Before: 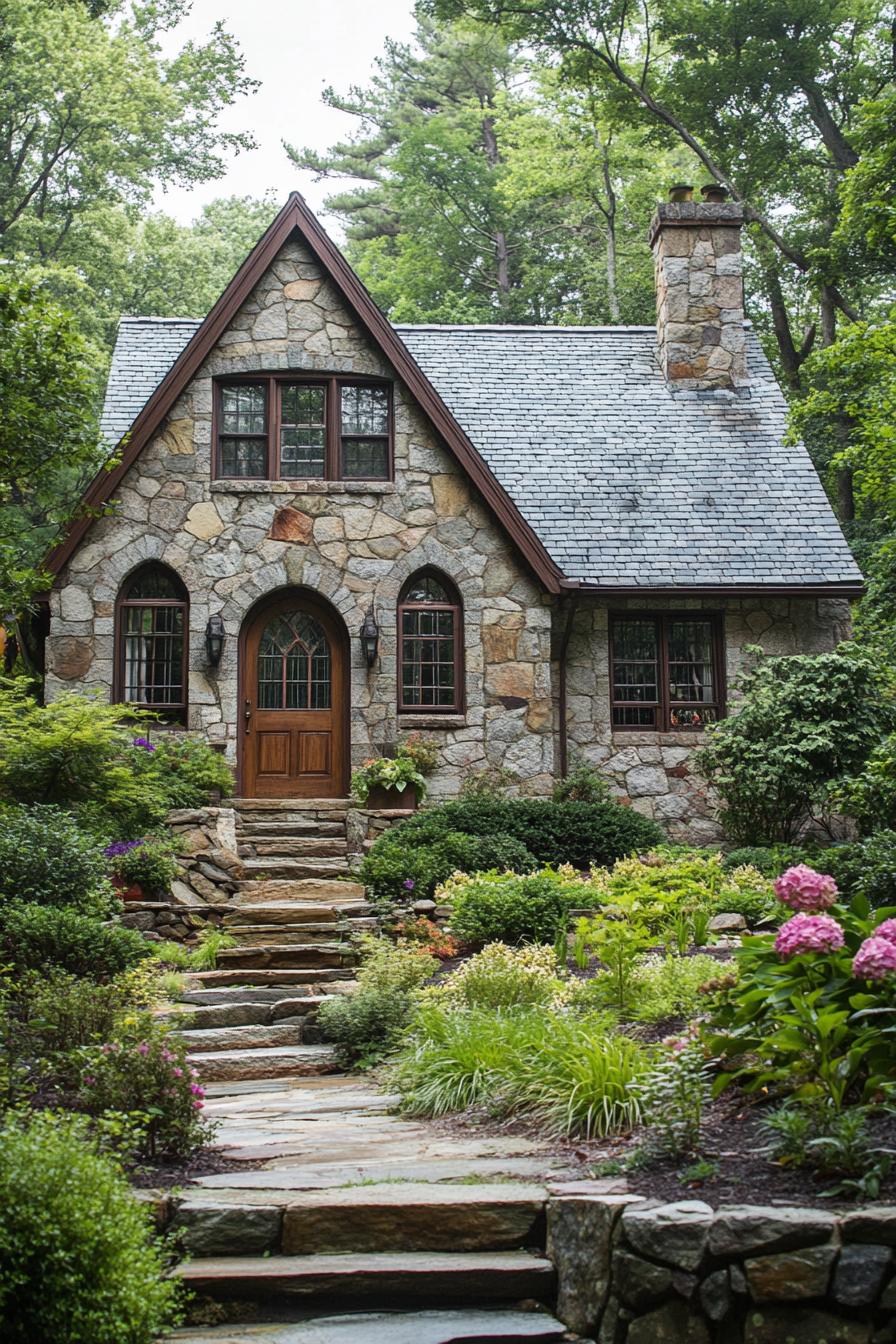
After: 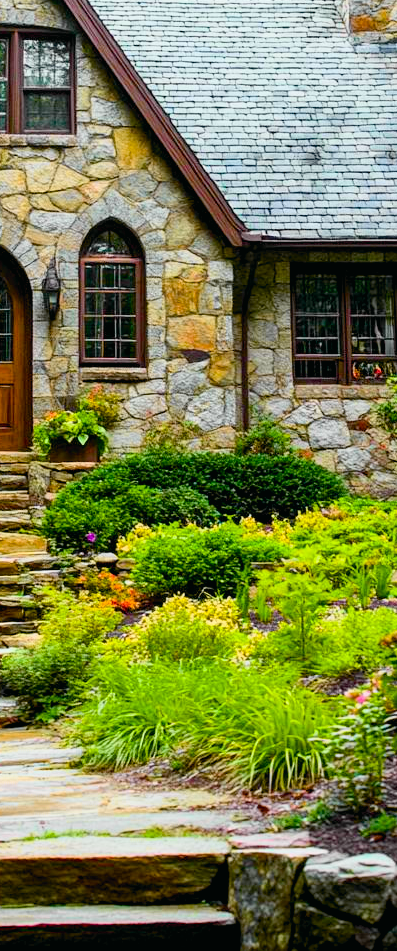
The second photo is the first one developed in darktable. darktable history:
color balance rgb: global offset › luminance -0.873%, linear chroma grading › global chroma 39.935%, perceptual saturation grading › global saturation 25.59%, global vibrance 20%
crop: left 35.559%, top 25.842%, right 20.057%, bottom 3.349%
tone curve: curves: ch0 [(0, 0.012) (0.093, 0.11) (0.345, 0.425) (0.457, 0.562) (0.628, 0.738) (0.839, 0.909) (0.998, 0.978)]; ch1 [(0, 0) (0.437, 0.408) (0.472, 0.47) (0.502, 0.497) (0.527, 0.523) (0.568, 0.577) (0.62, 0.66) (0.669, 0.748) (0.859, 0.899) (1, 1)]; ch2 [(0, 0) (0.33, 0.301) (0.421, 0.443) (0.473, 0.498) (0.509, 0.502) (0.535, 0.545) (0.549, 0.576) (0.644, 0.703) (1, 1)], color space Lab, independent channels, preserve colors none
